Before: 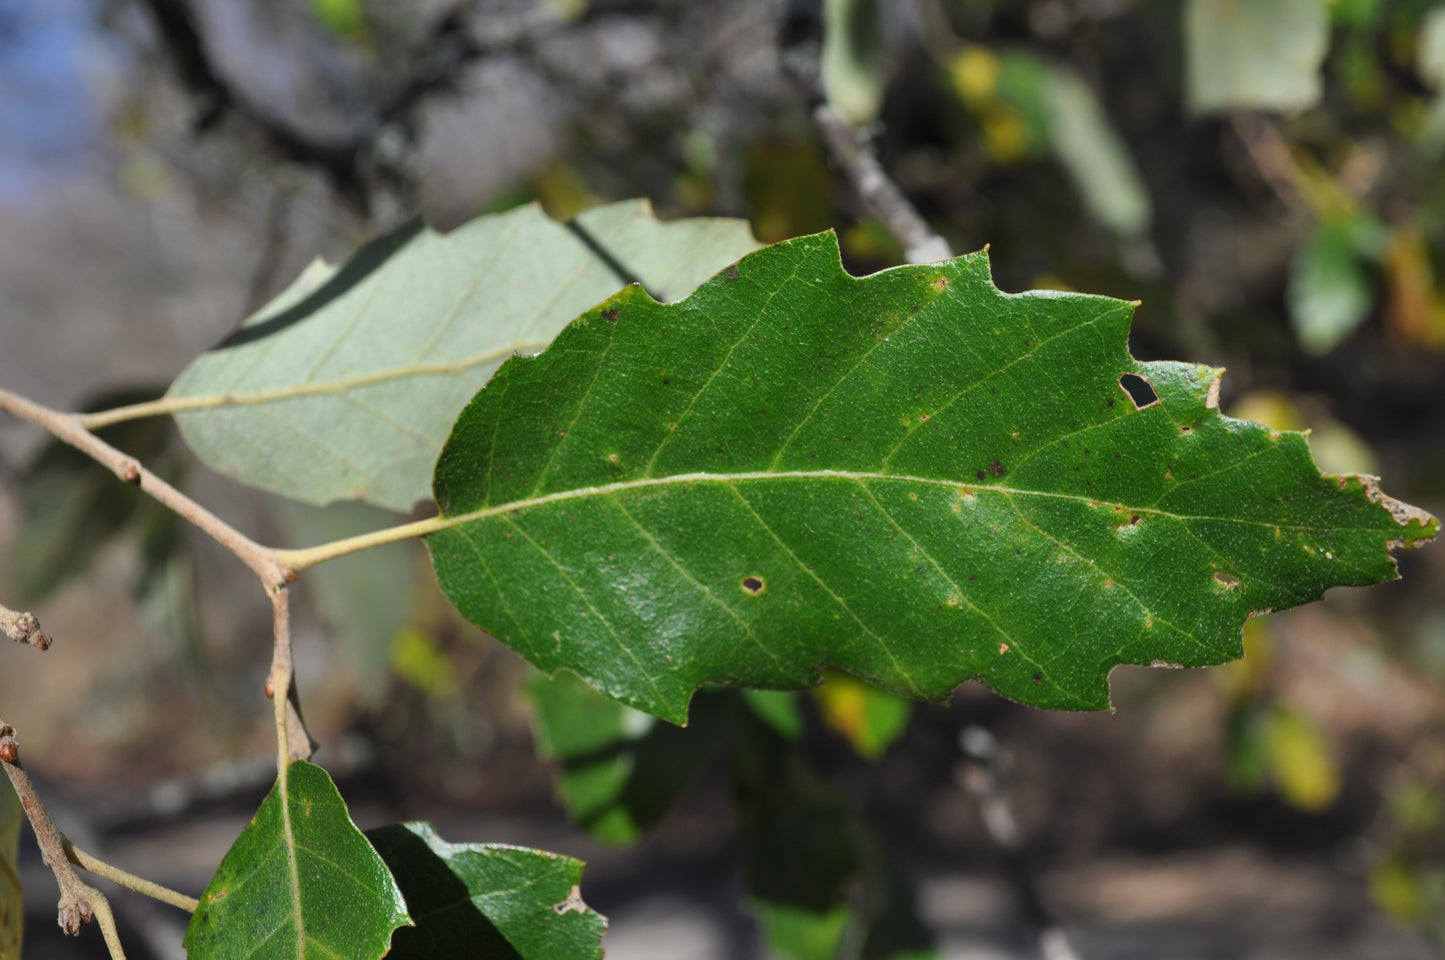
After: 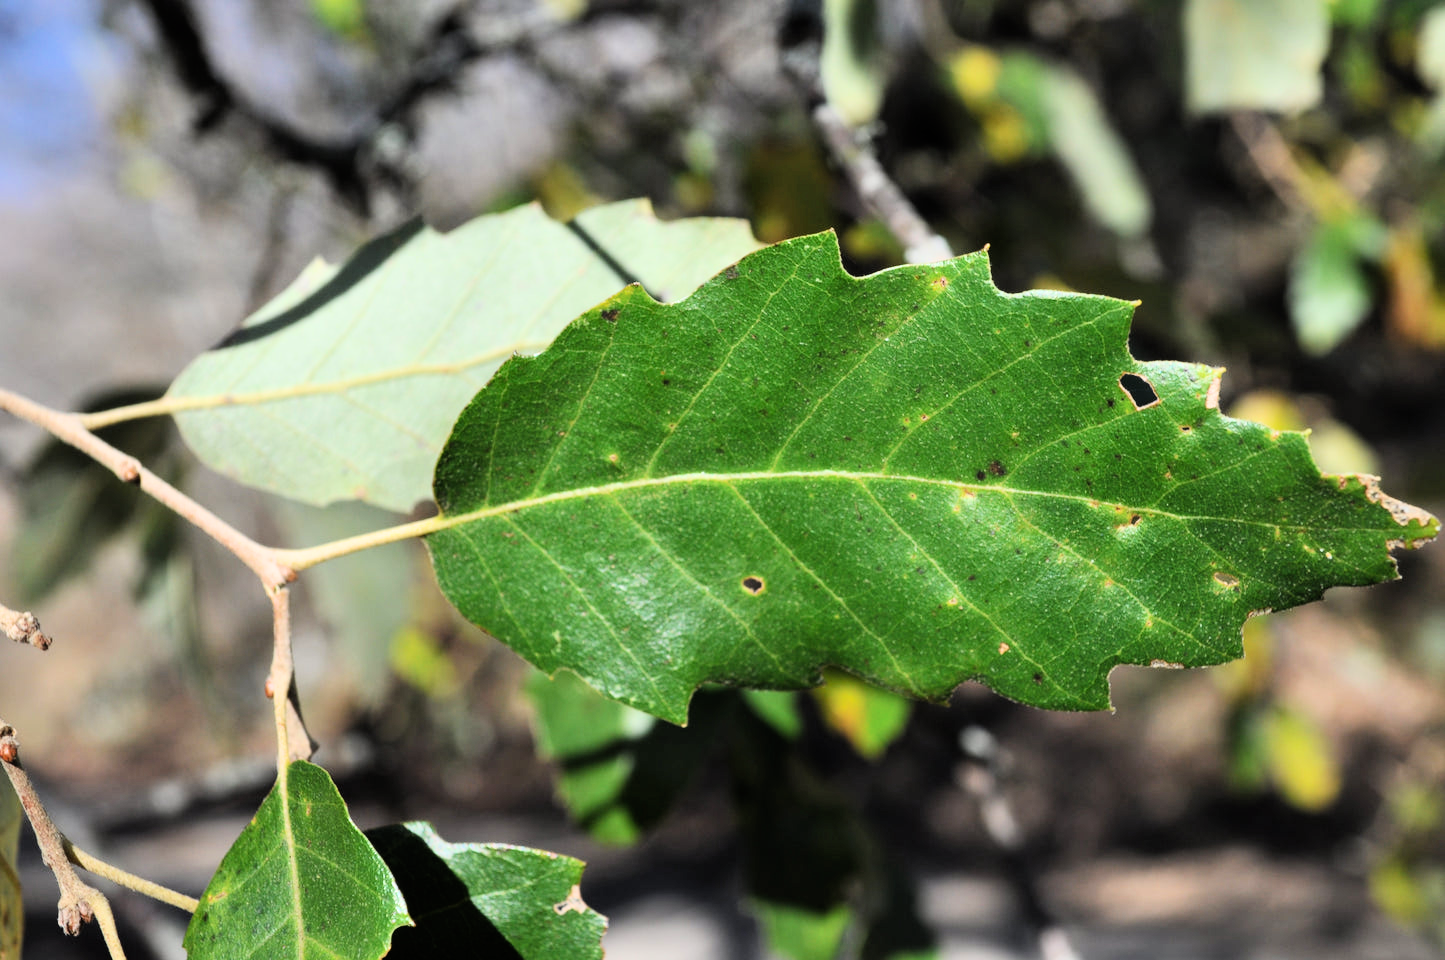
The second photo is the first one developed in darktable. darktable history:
filmic rgb: hardness 4.17, contrast 1.364, color science v6 (2022)
exposure: black level correction 0, exposure 0.95 EV, compensate exposure bias true, compensate highlight preservation false
